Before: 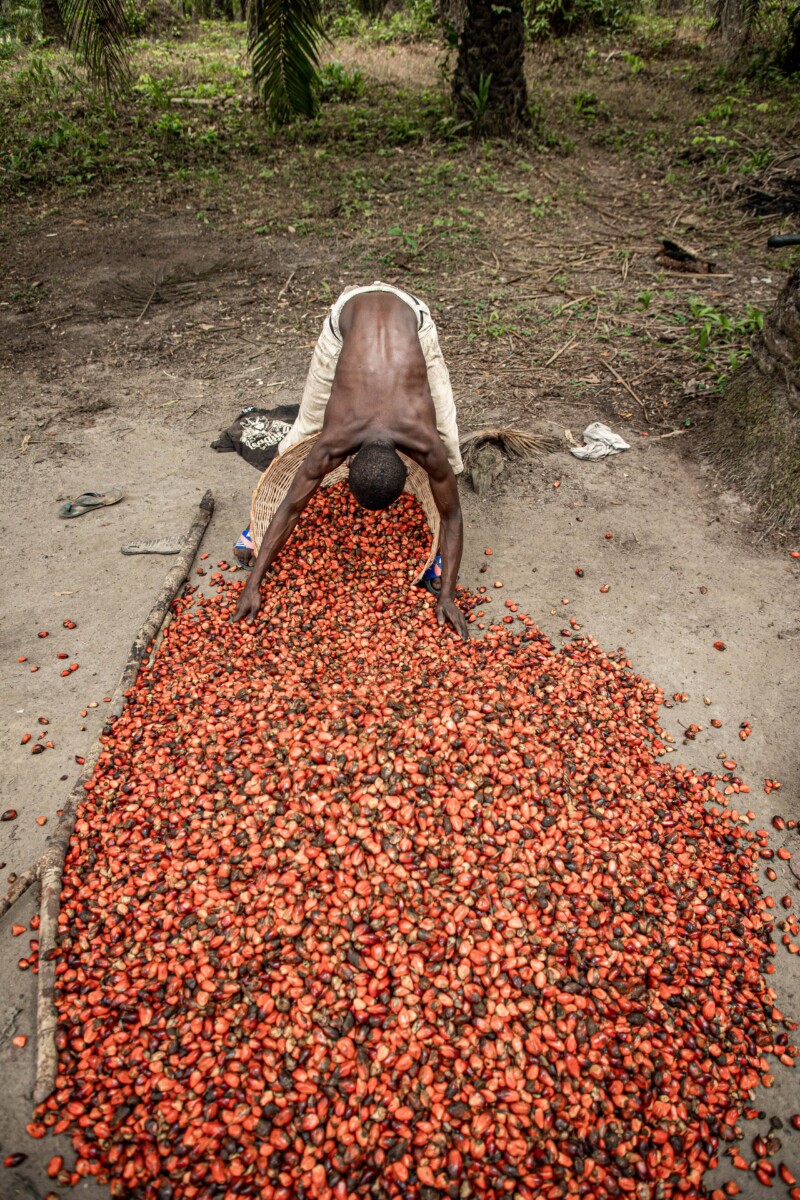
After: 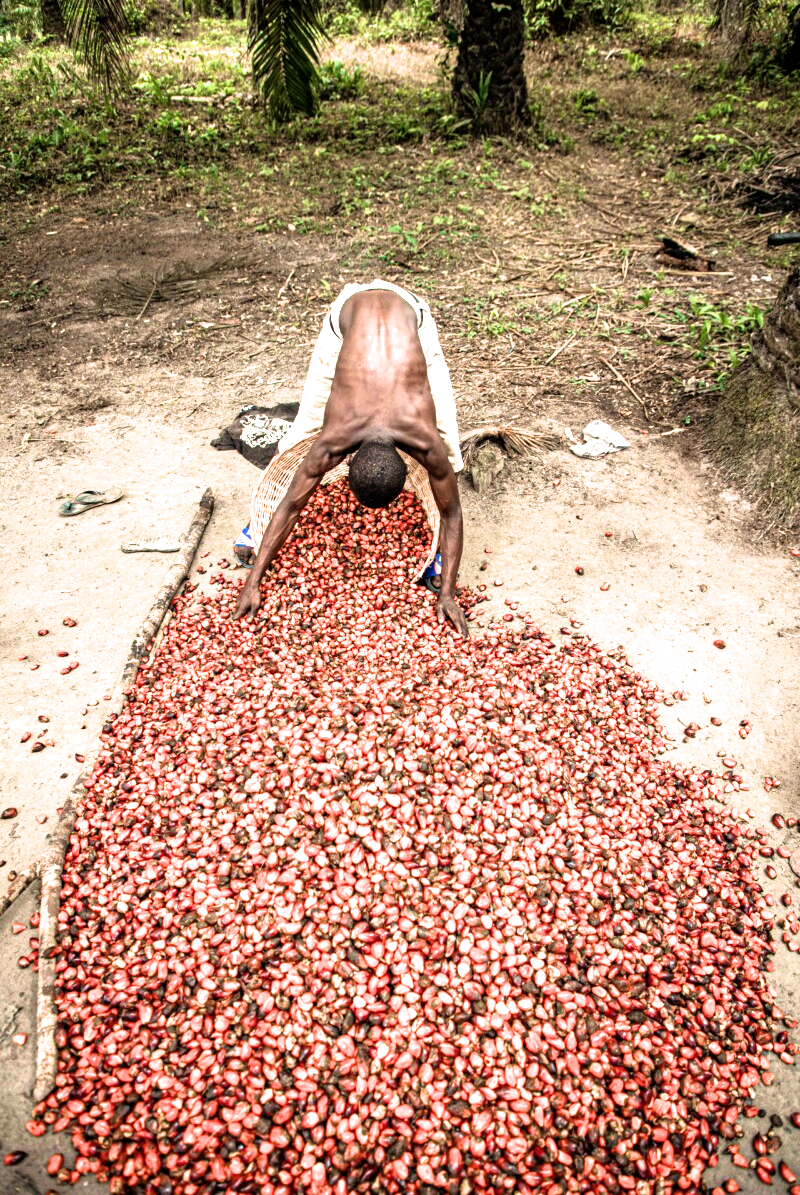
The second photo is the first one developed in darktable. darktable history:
filmic rgb: black relative exposure -7.97 EV, white relative exposure 2.47 EV, threshold 5.98 EV, hardness 6.39, enable highlight reconstruction true
exposure: black level correction 0, exposure 1.103 EV, compensate highlight preservation false
velvia: on, module defaults
crop: top 0.216%, bottom 0.163%
